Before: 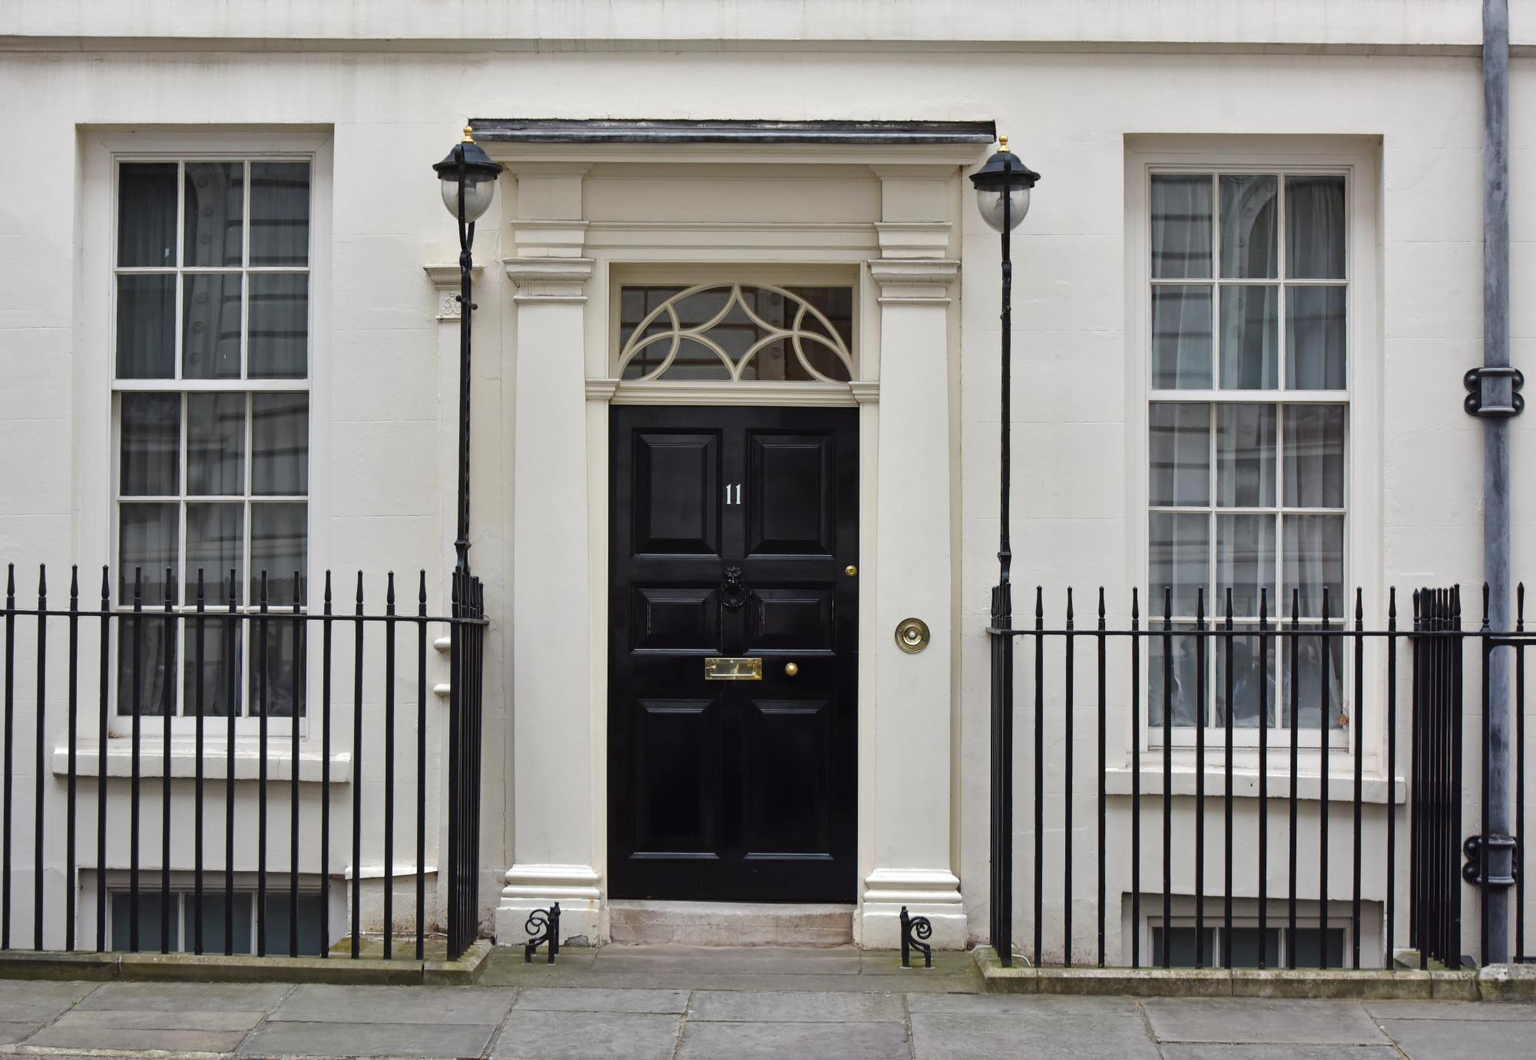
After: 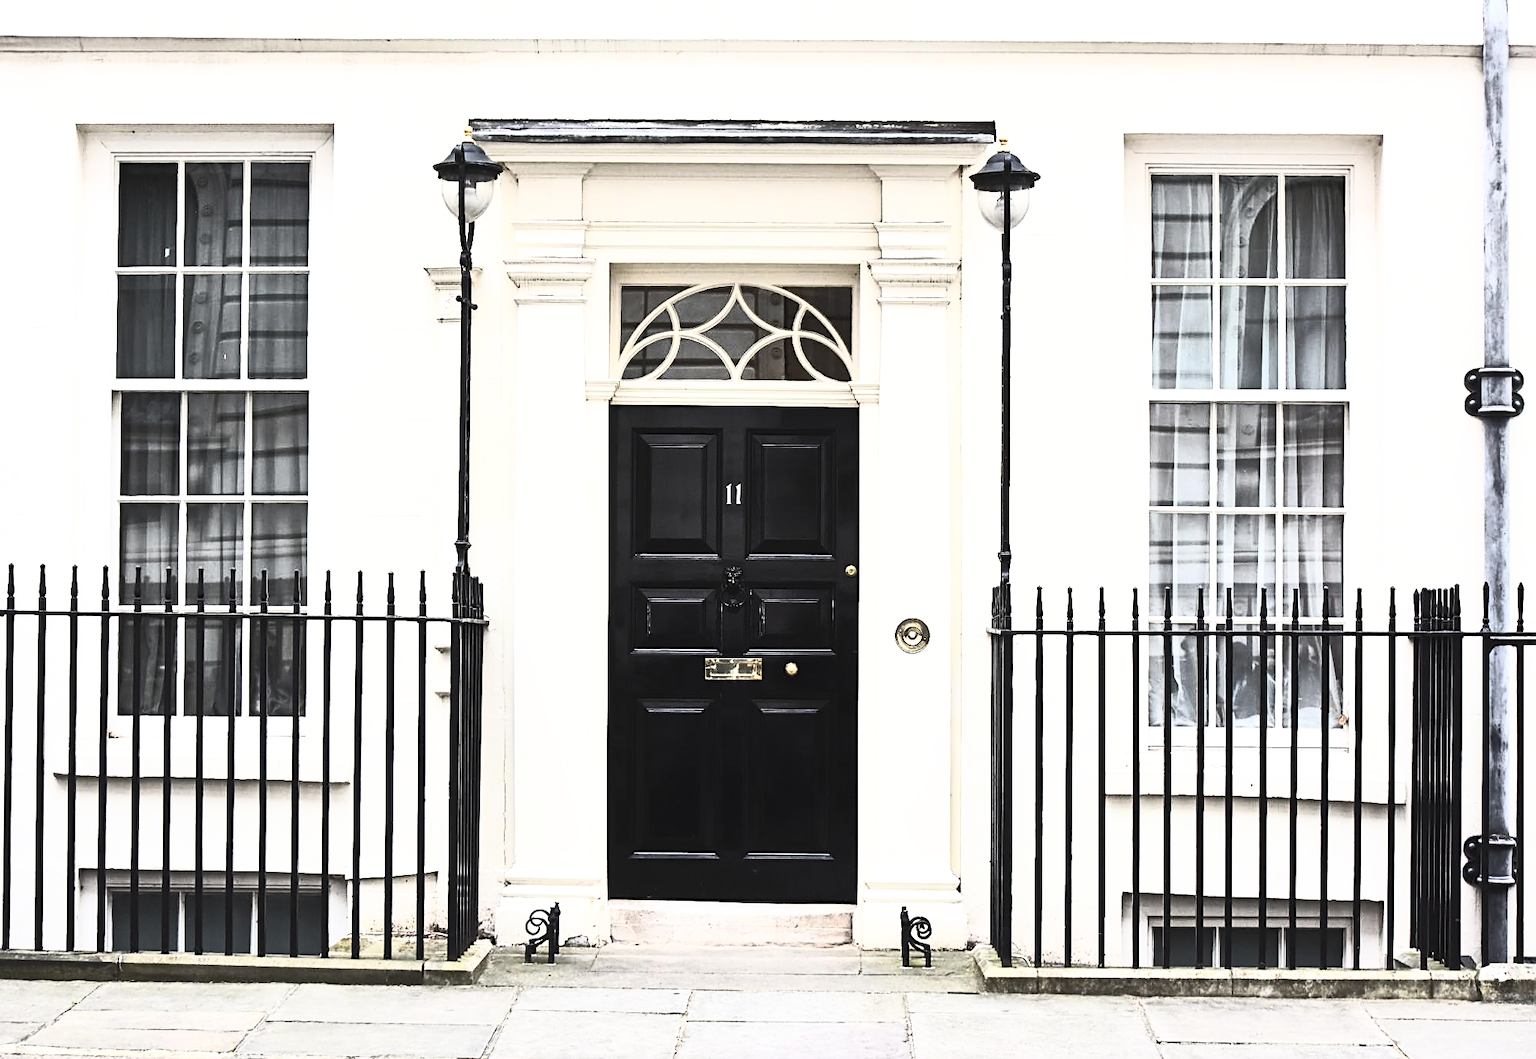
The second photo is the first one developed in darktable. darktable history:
base curve: curves: ch0 [(0, 0) (0.688, 0.865) (1, 1)], preserve colors none
tone equalizer: -8 EV -0.745 EV, -7 EV -0.703 EV, -6 EV -0.6 EV, -5 EV -0.424 EV, -3 EV 0.396 EV, -2 EV 0.6 EV, -1 EV 0.699 EV, +0 EV 0.77 EV, edges refinement/feathering 500, mask exposure compensation -1.57 EV, preserve details no
sharpen: on, module defaults
contrast brightness saturation: contrast 0.572, brightness 0.569, saturation -0.33
